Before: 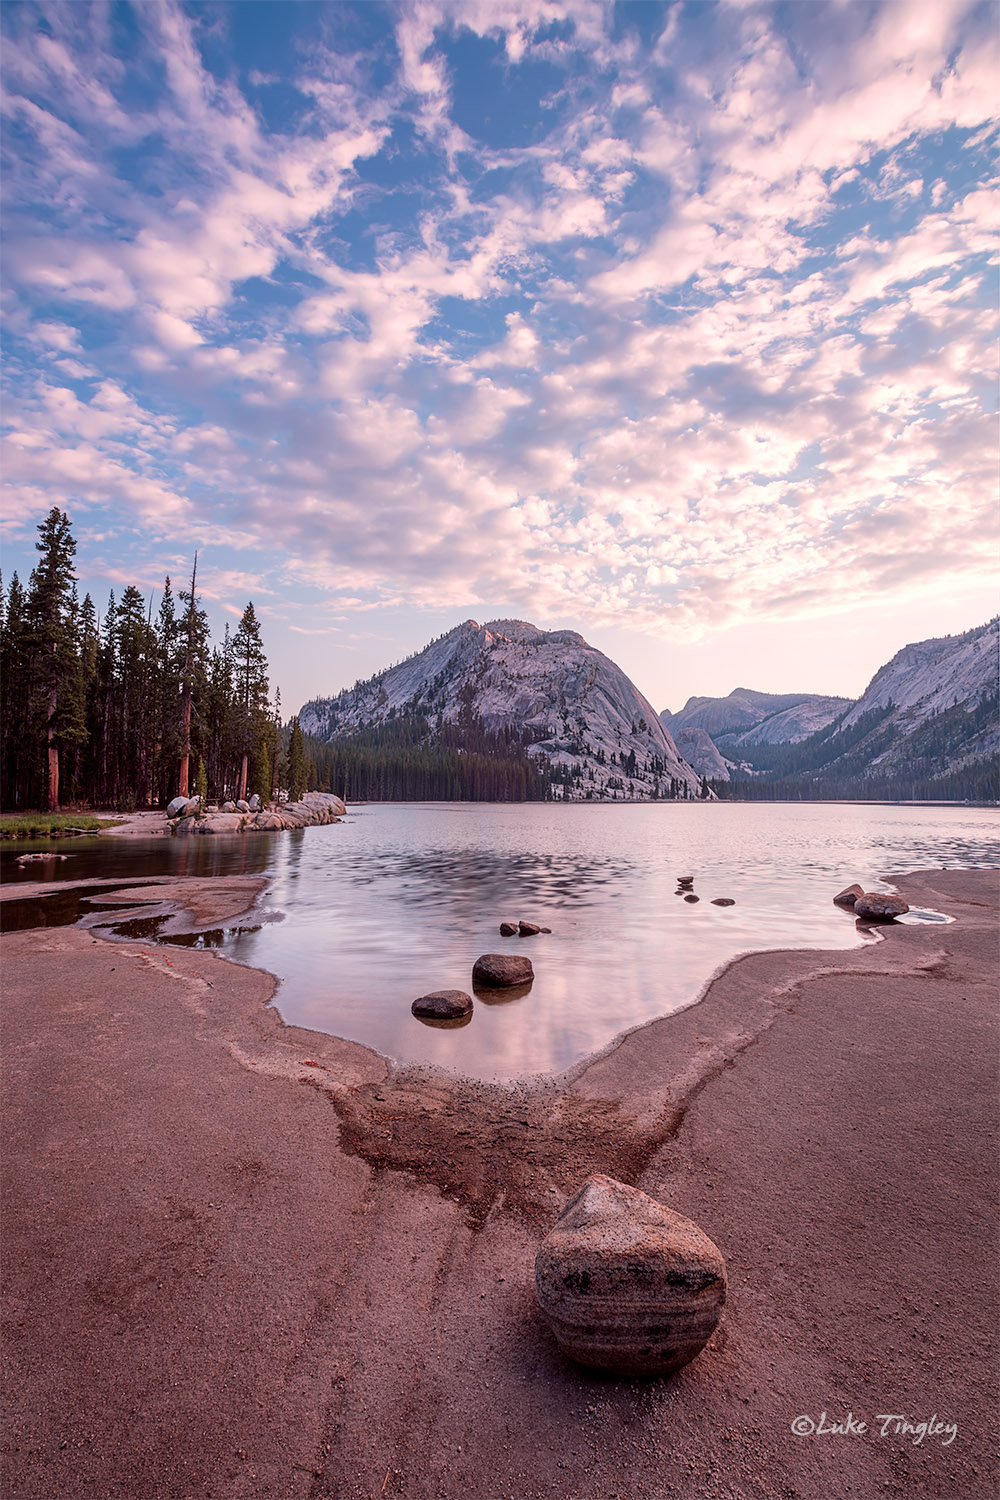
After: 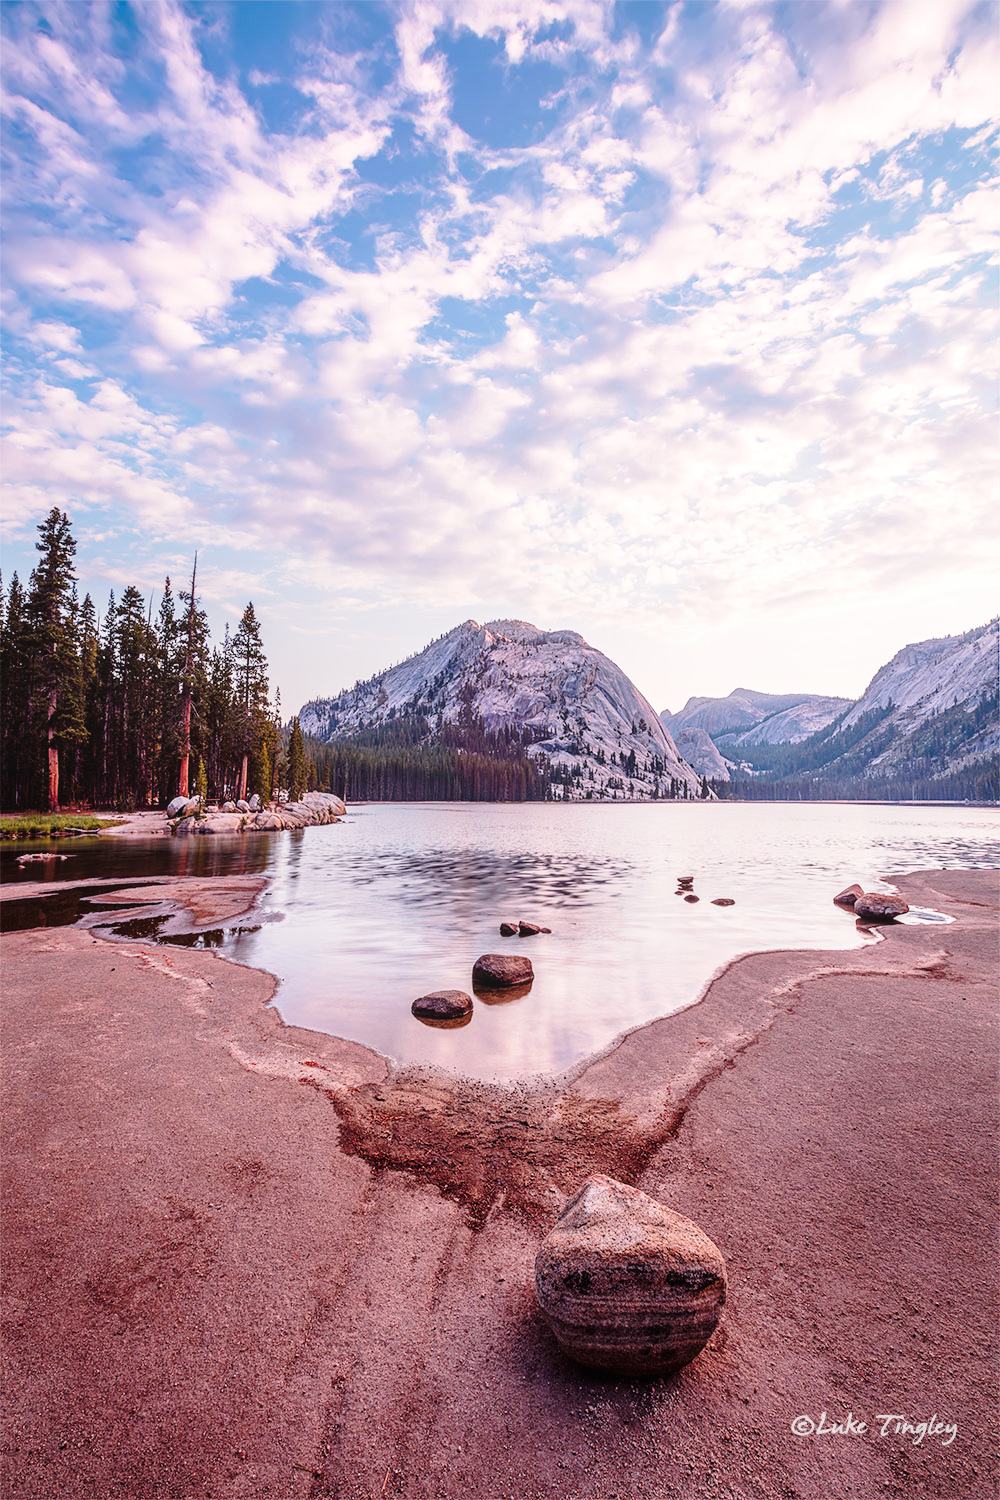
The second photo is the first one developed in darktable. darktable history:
local contrast: detail 110%
base curve: curves: ch0 [(0, 0) (0.028, 0.03) (0.121, 0.232) (0.46, 0.748) (0.859, 0.968) (1, 1)], preserve colors none
